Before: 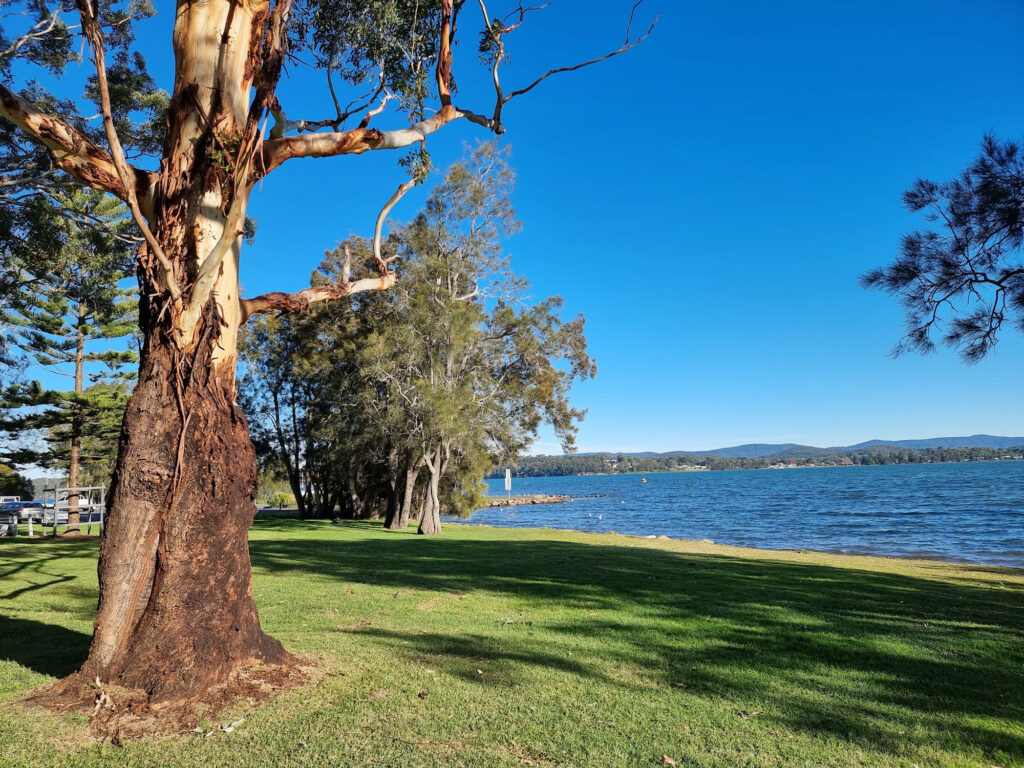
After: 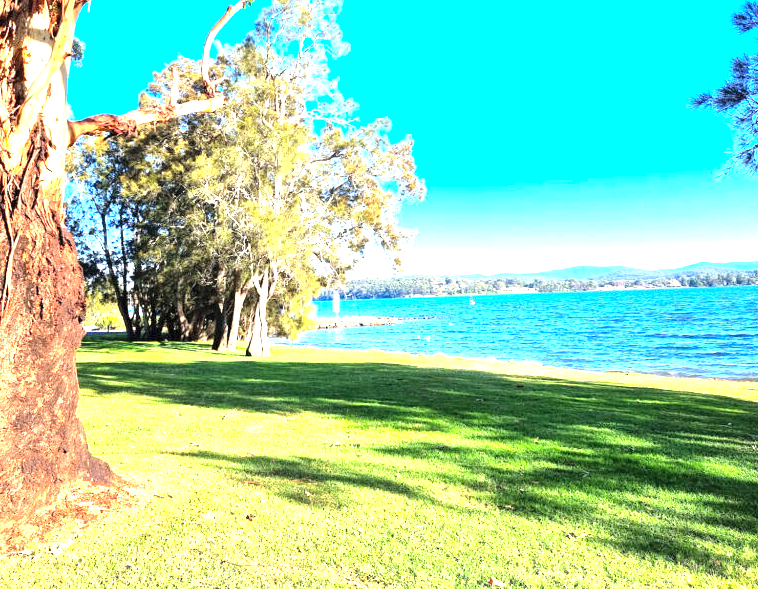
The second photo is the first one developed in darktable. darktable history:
levels: levels [0, 0.352, 0.703]
base curve: curves: ch0 [(0, 0) (0.557, 0.834) (1, 1)]
crop: left 16.858%, top 23.252%, right 9.046%
contrast brightness saturation: brightness 0.091, saturation 0.191
